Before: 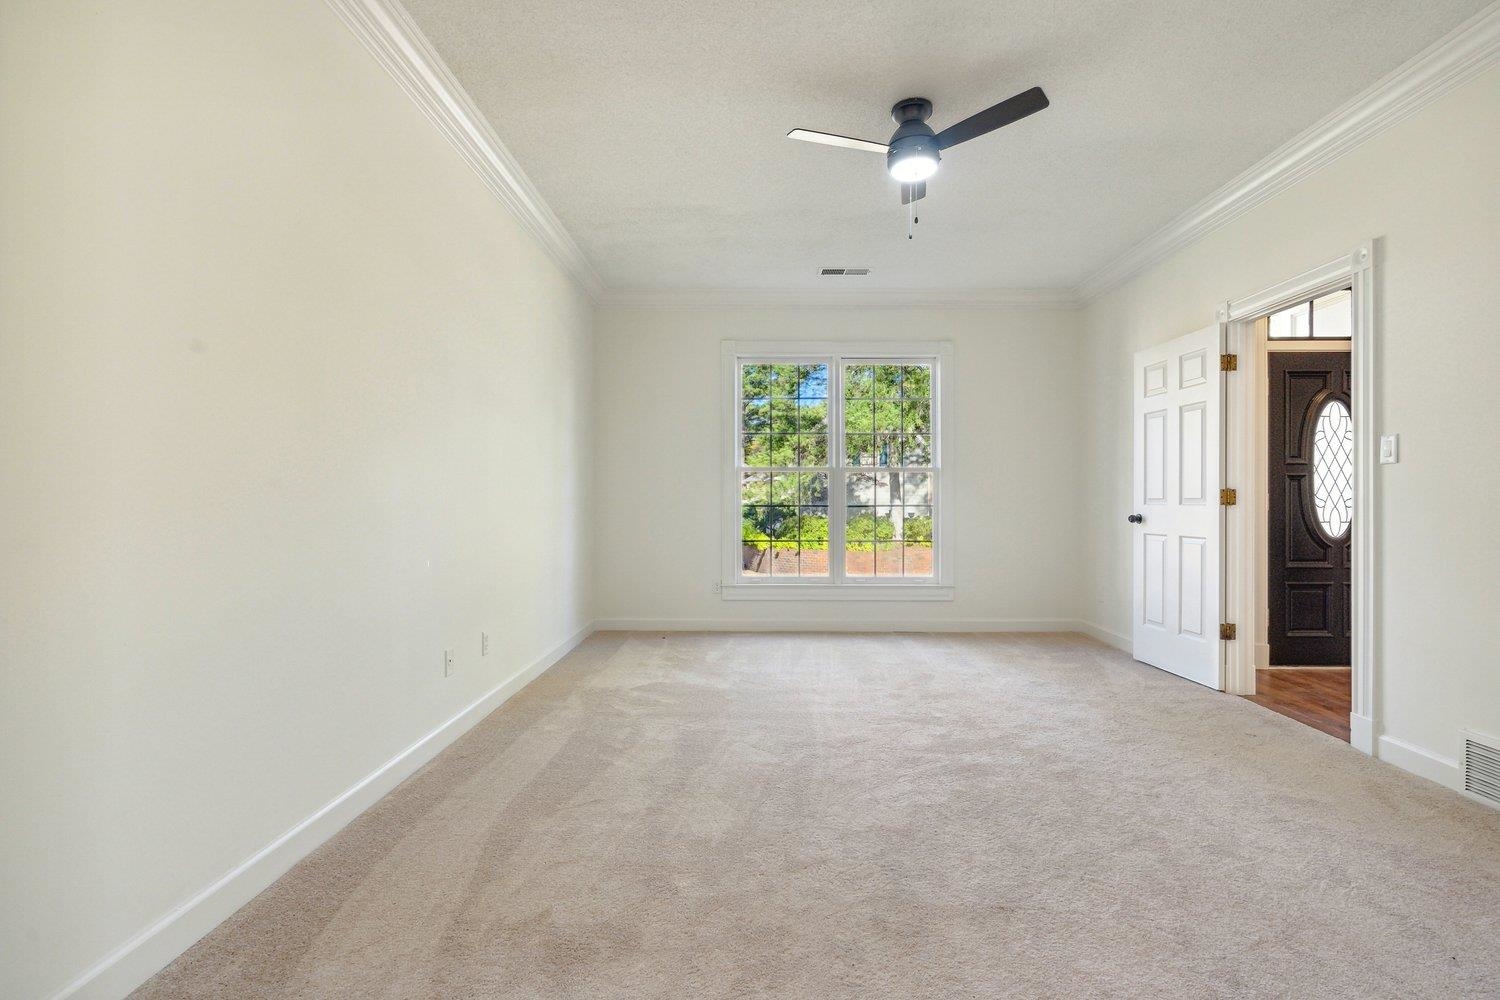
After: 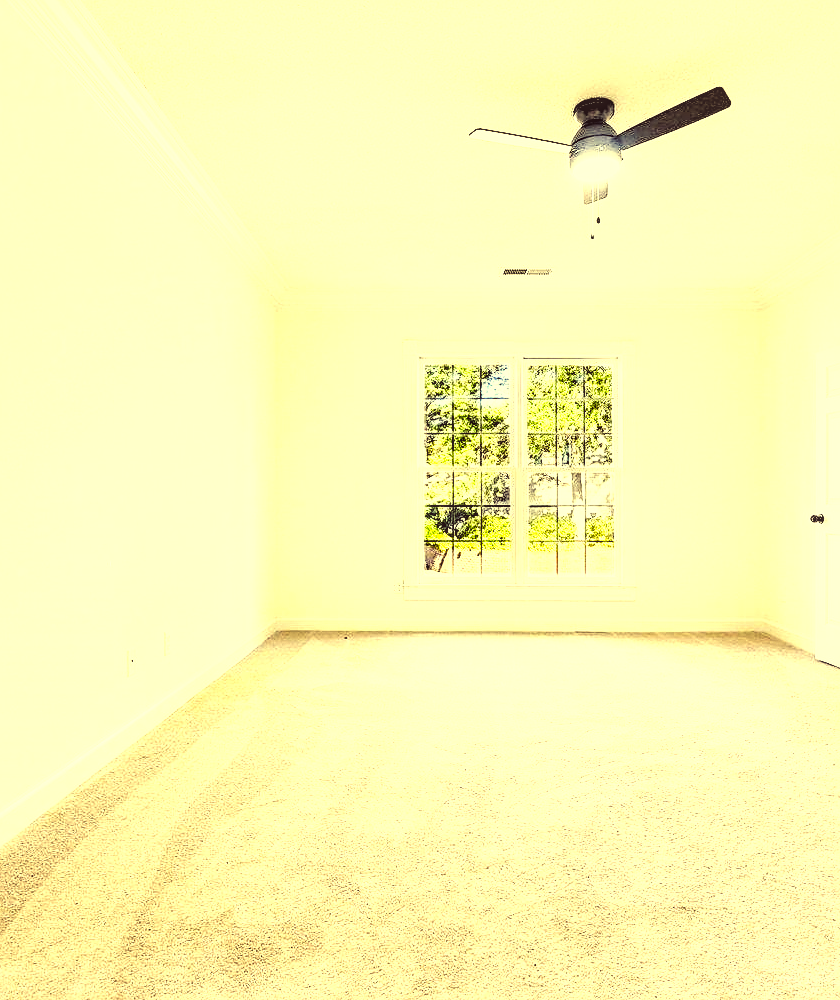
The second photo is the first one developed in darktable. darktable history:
color correction: highlights a* -0.335, highlights b* 39.67, shadows a* 9.9, shadows b* -0.419
crop: left 21.248%, right 22.69%
base curve: curves: ch0 [(0, 0) (0.028, 0.03) (0.121, 0.232) (0.46, 0.748) (0.859, 0.968) (1, 1)], preserve colors none
levels: gray 50.76%, levels [0.182, 0.542, 0.902]
local contrast: on, module defaults
tone equalizer: -8 EV -0.77 EV, -7 EV -0.731 EV, -6 EV -0.58 EV, -5 EV -0.413 EV, -3 EV 0.37 EV, -2 EV 0.6 EV, -1 EV 0.685 EV, +0 EV 0.749 EV, edges refinement/feathering 500, mask exposure compensation -1.57 EV, preserve details no
sharpen: on, module defaults
